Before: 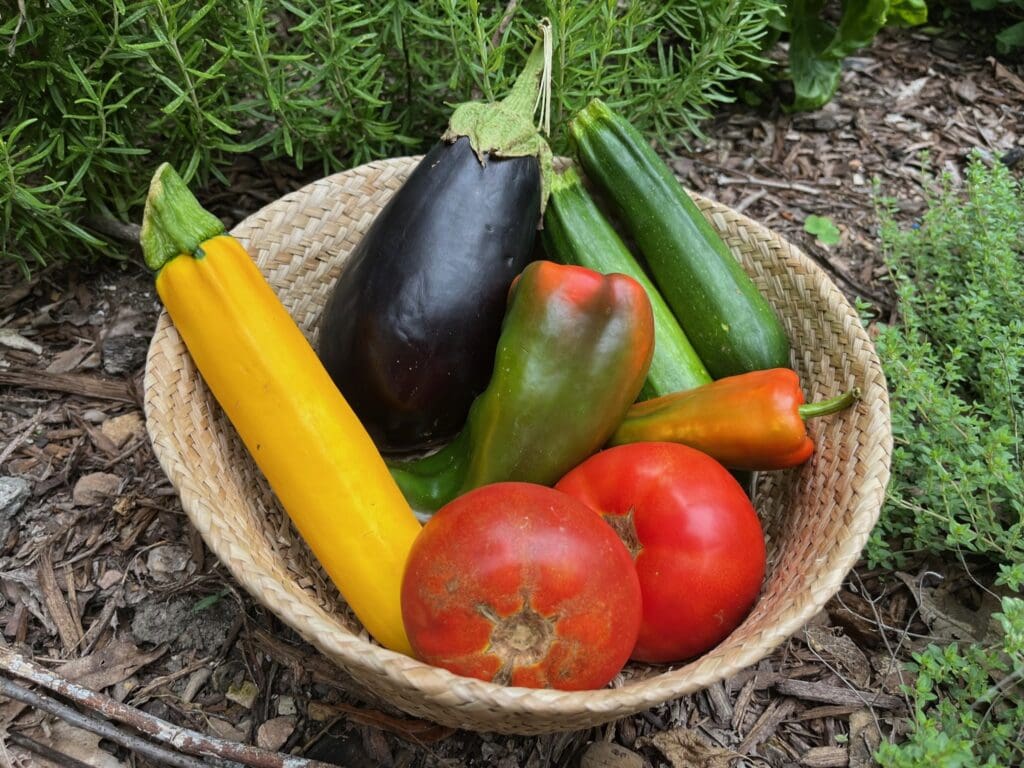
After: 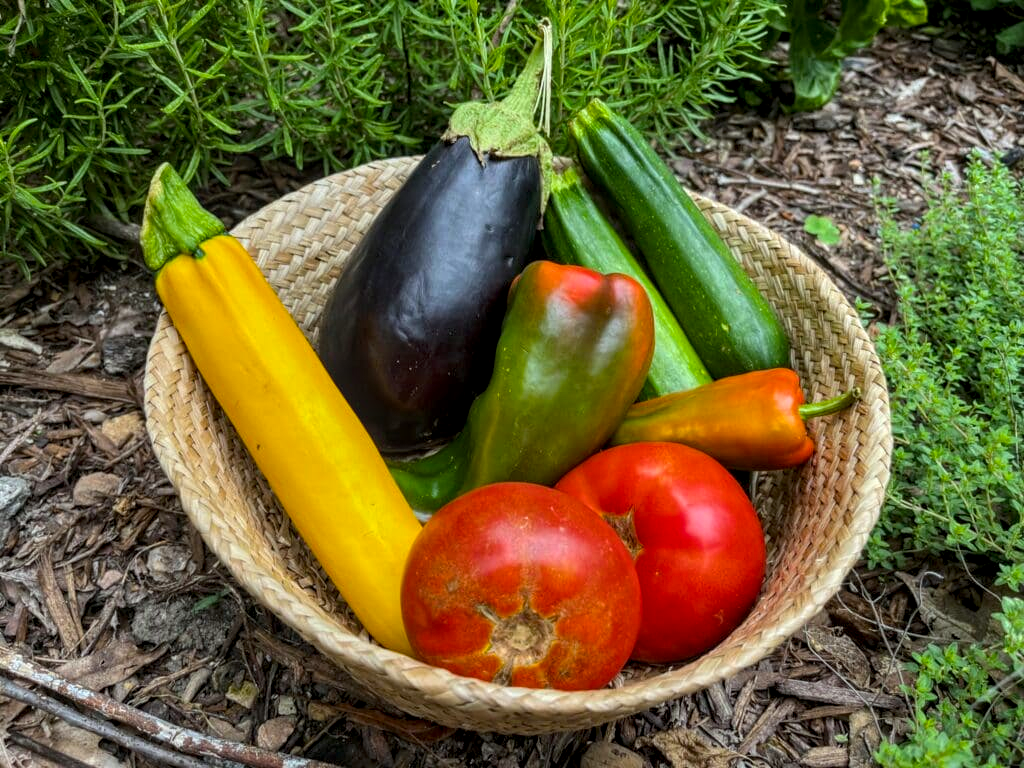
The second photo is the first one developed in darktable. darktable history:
white balance: red 0.978, blue 0.999
local contrast: highlights 61%, detail 143%, midtone range 0.428
color balance rgb: perceptual saturation grading › global saturation 25%, global vibrance 20%
